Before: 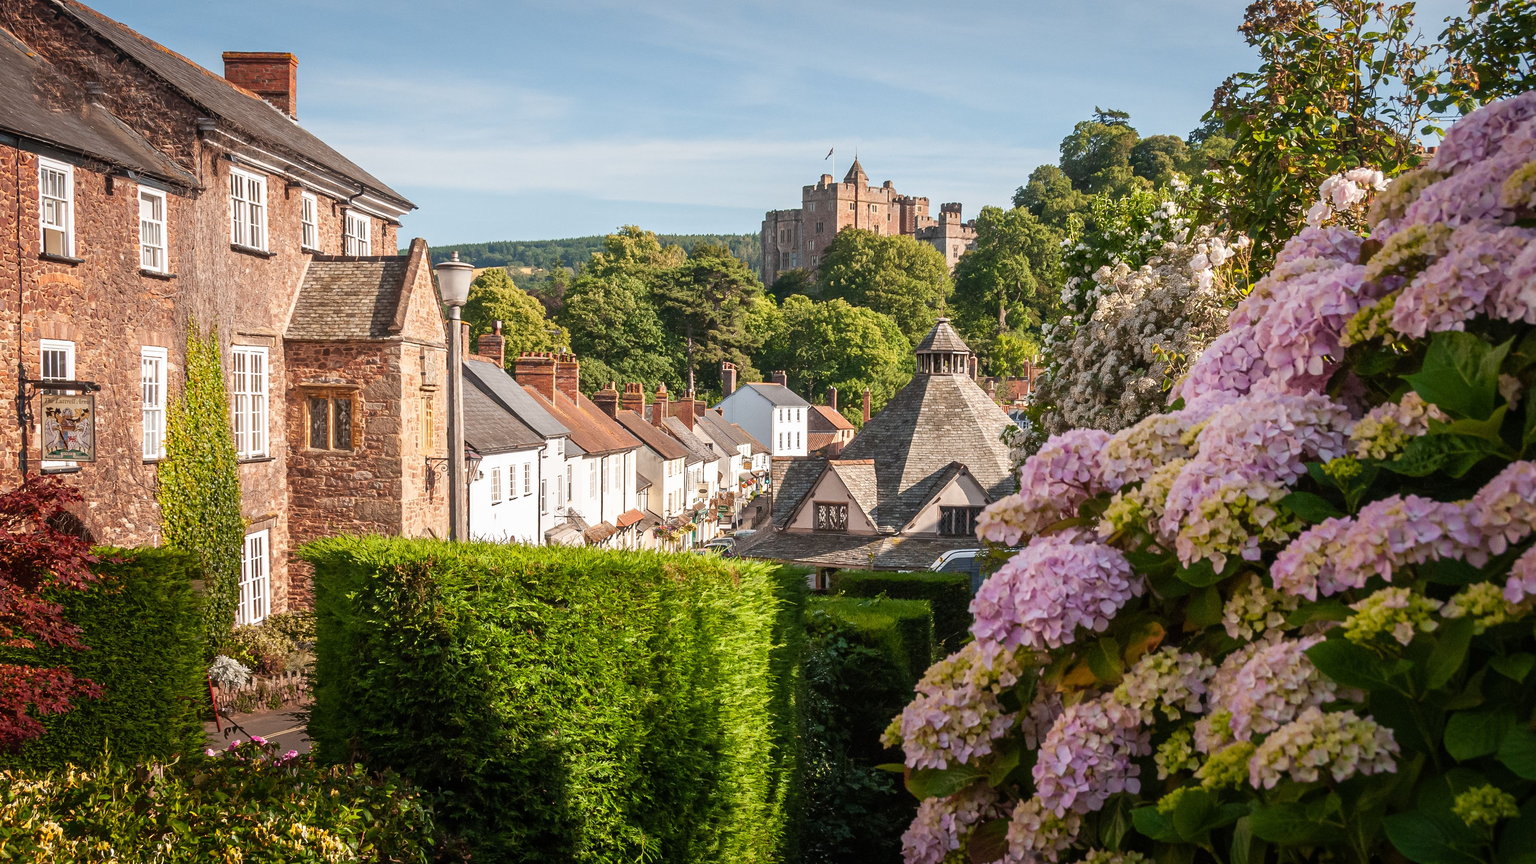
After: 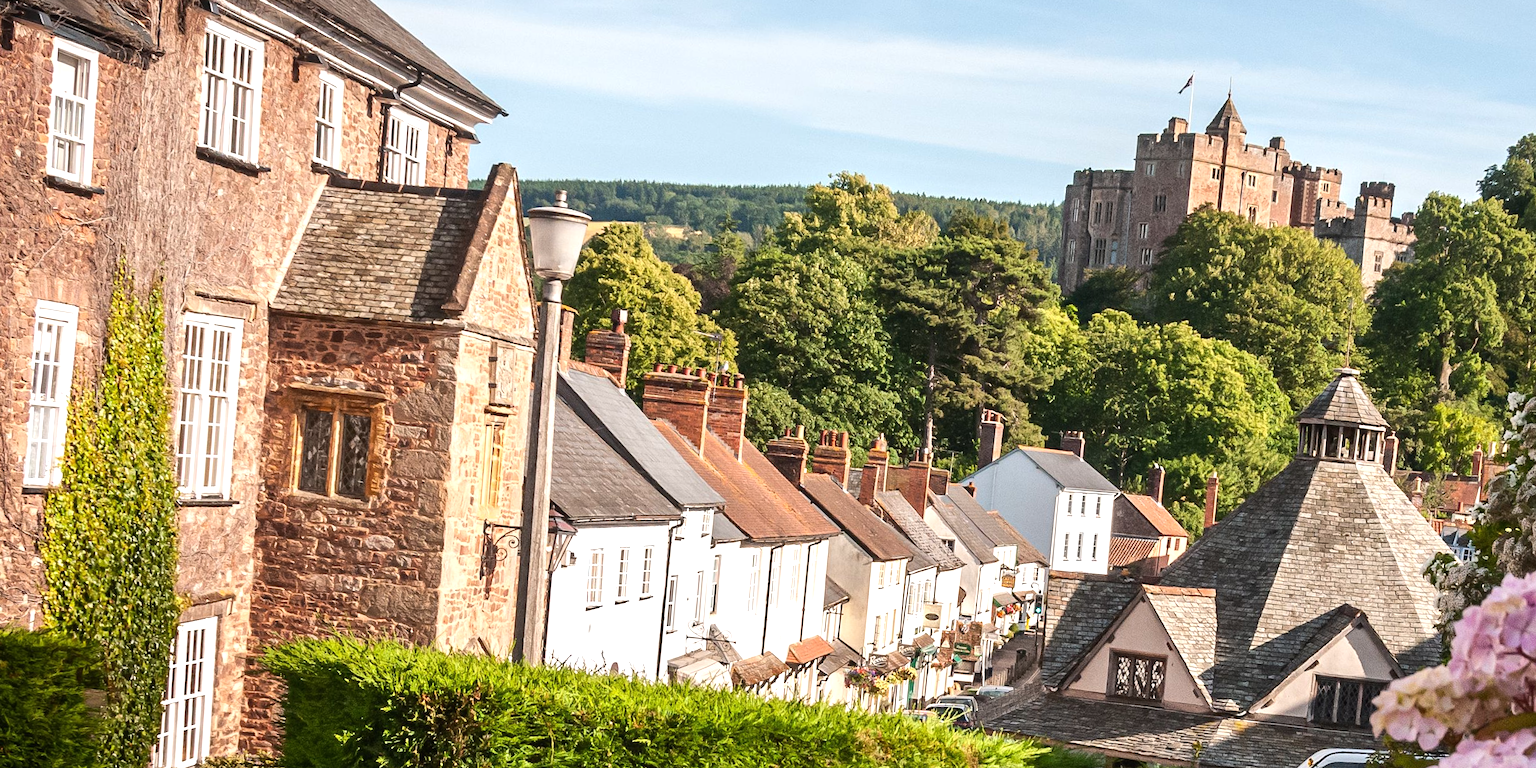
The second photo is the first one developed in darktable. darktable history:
crop and rotate: angle -4.99°, left 2.122%, top 6.945%, right 27.566%, bottom 30.519%
tone equalizer: -8 EV -0.417 EV, -7 EV -0.389 EV, -6 EV -0.333 EV, -5 EV -0.222 EV, -3 EV 0.222 EV, -2 EV 0.333 EV, -1 EV 0.389 EV, +0 EV 0.417 EV, edges refinement/feathering 500, mask exposure compensation -1.57 EV, preserve details no
